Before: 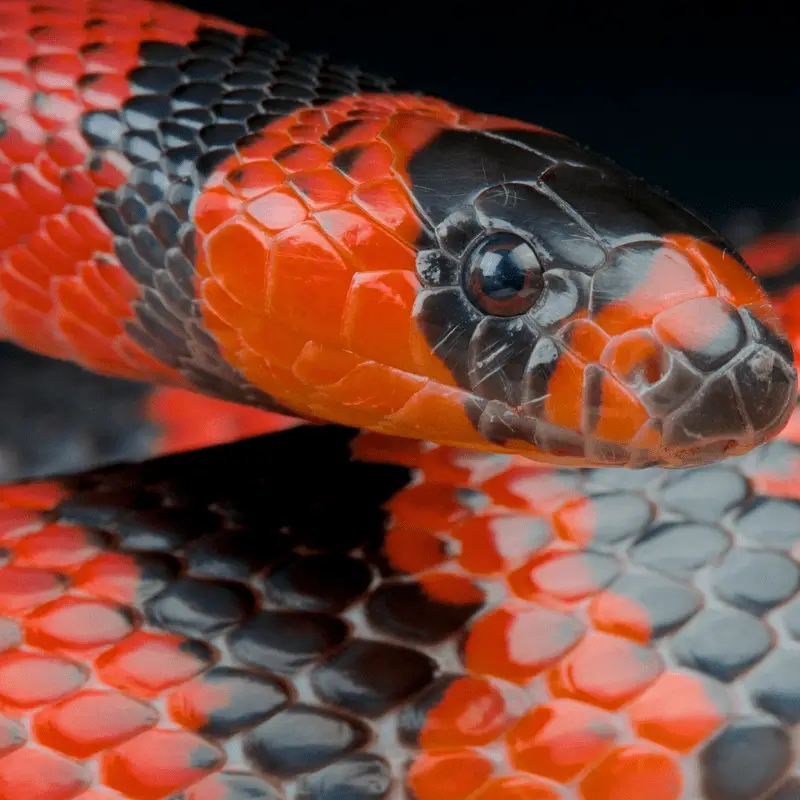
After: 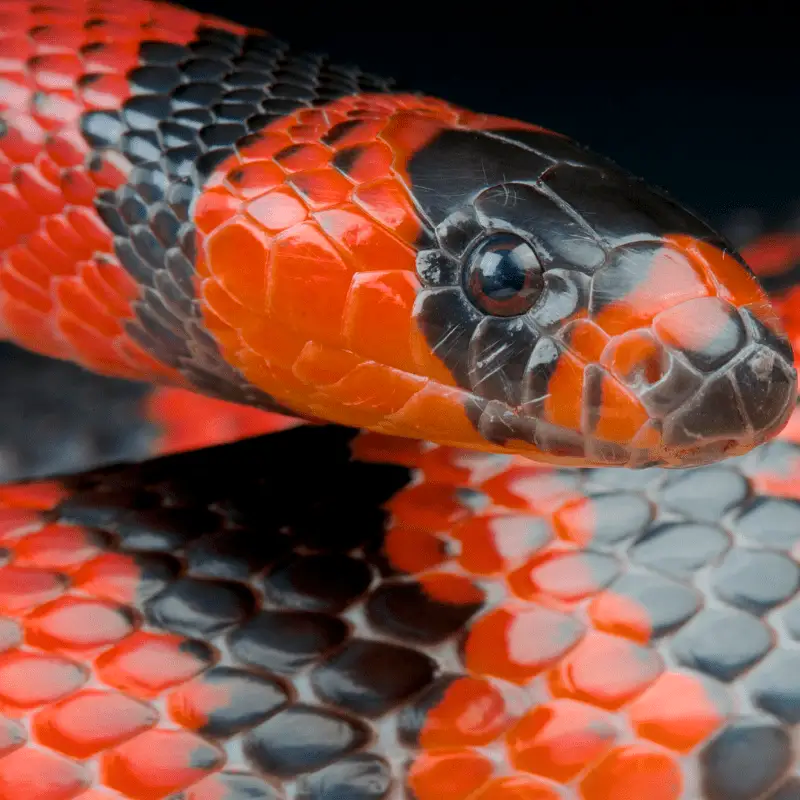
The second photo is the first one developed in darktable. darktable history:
shadows and highlights: shadows -22.81, highlights 45.3, soften with gaussian
exposure: exposure 0.201 EV, compensate highlight preservation false
